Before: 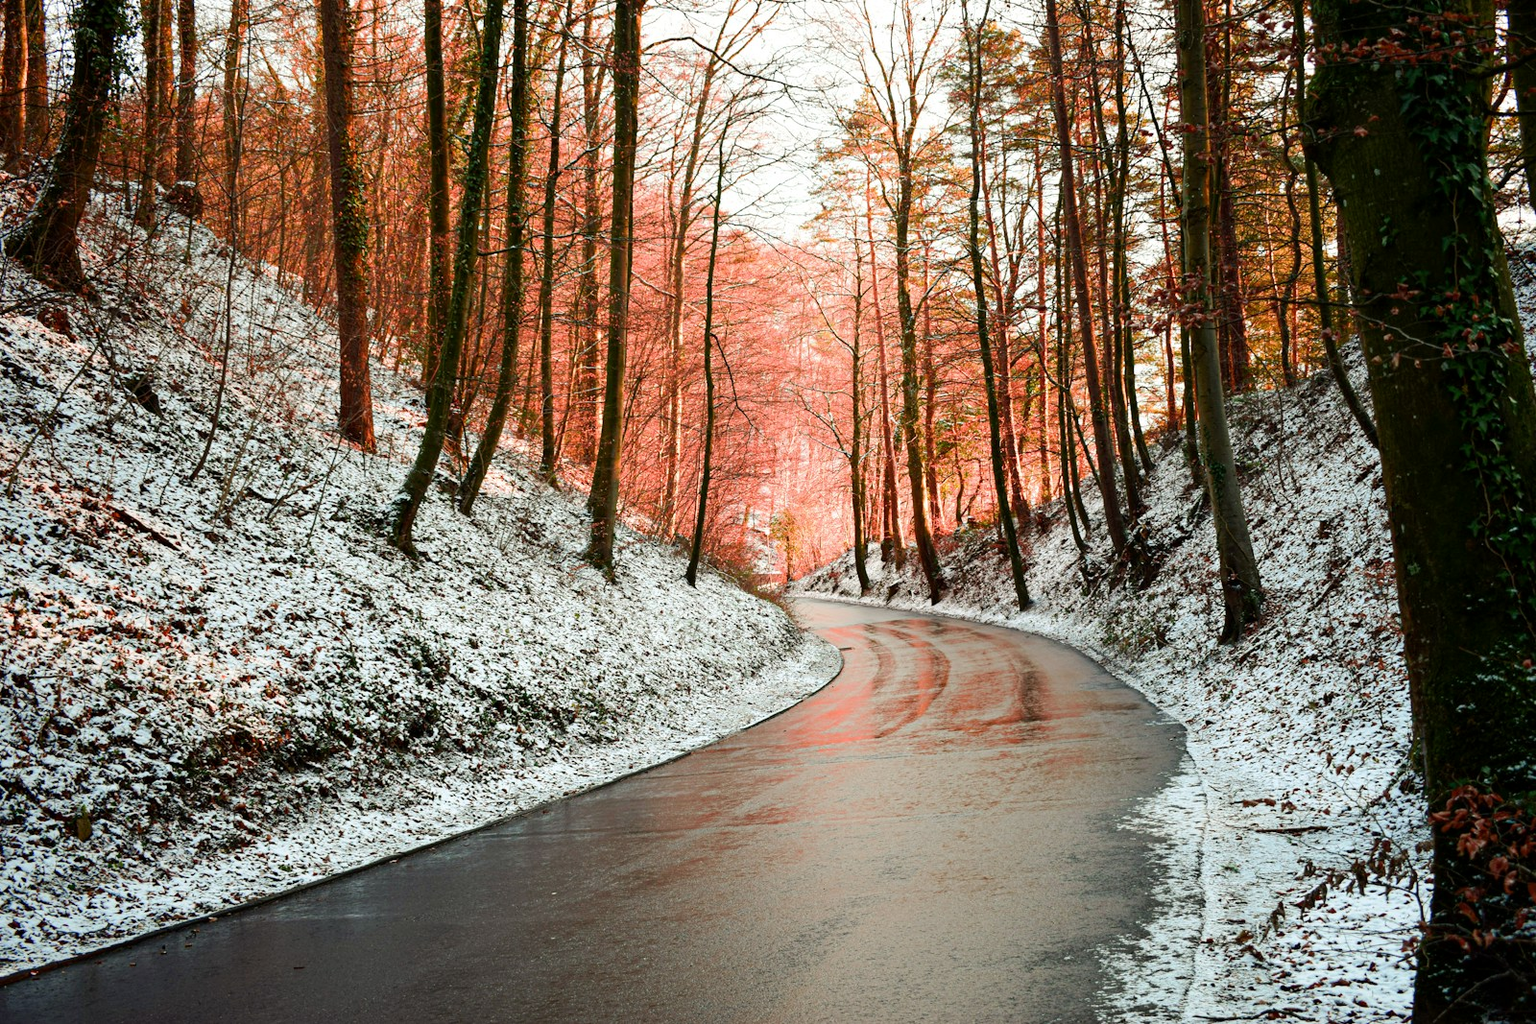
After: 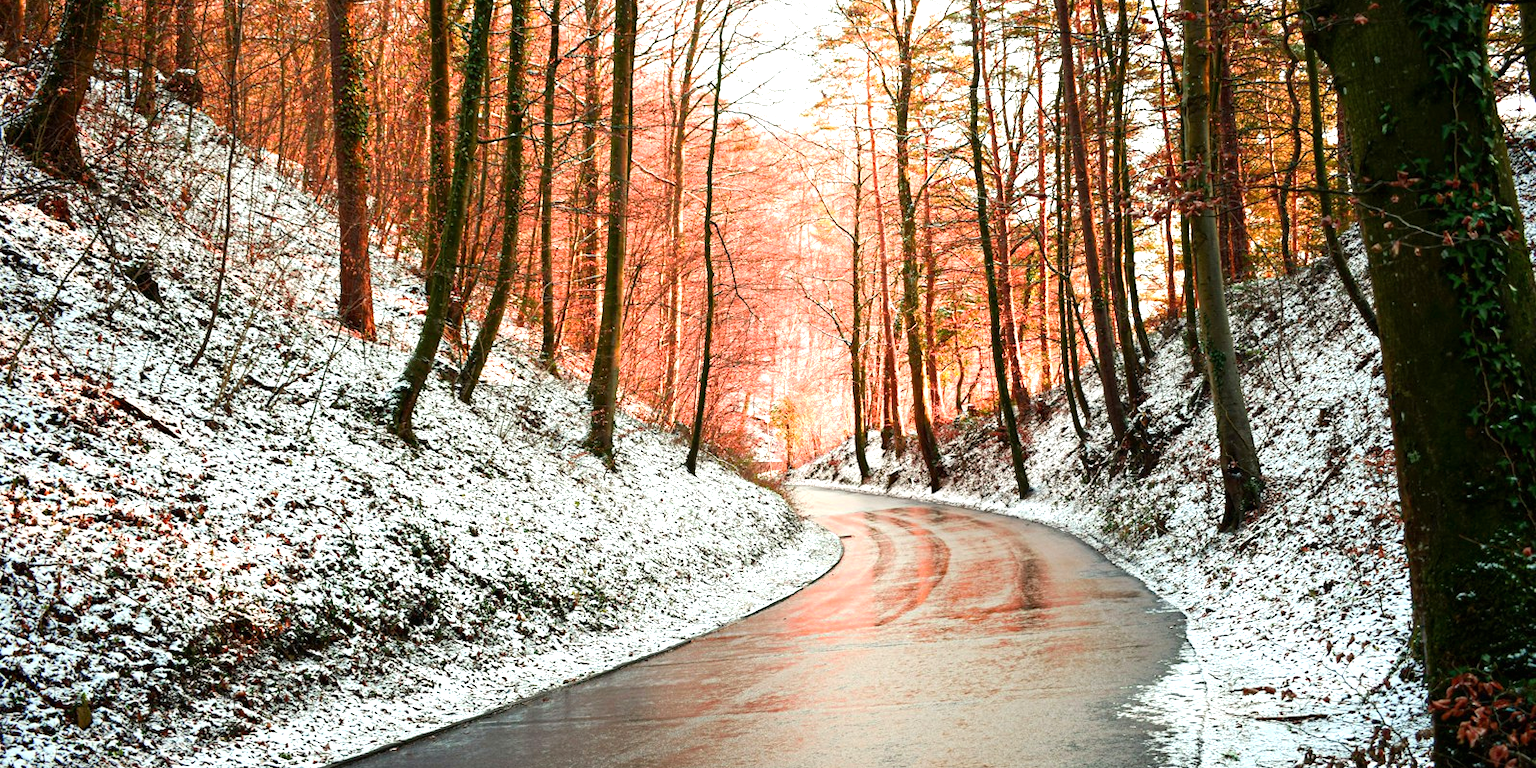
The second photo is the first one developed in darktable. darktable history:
crop: top 11.051%, bottom 13.893%
exposure: black level correction 0, exposure 0.691 EV, compensate exposure bias true, compensate highlight preservation false
